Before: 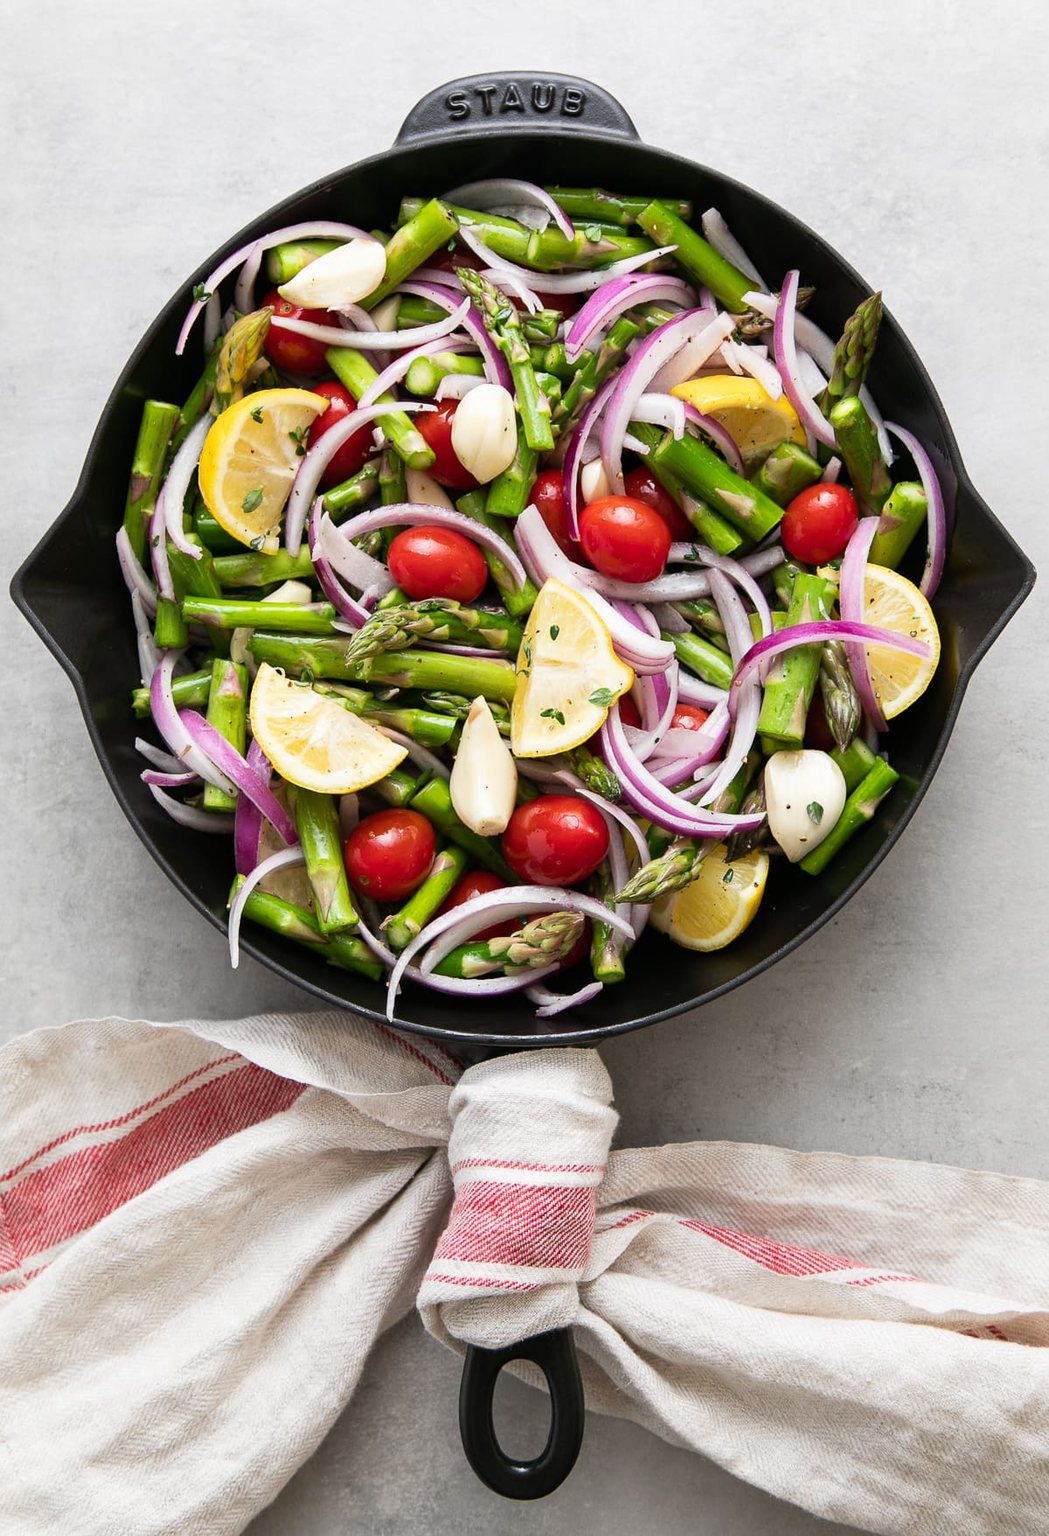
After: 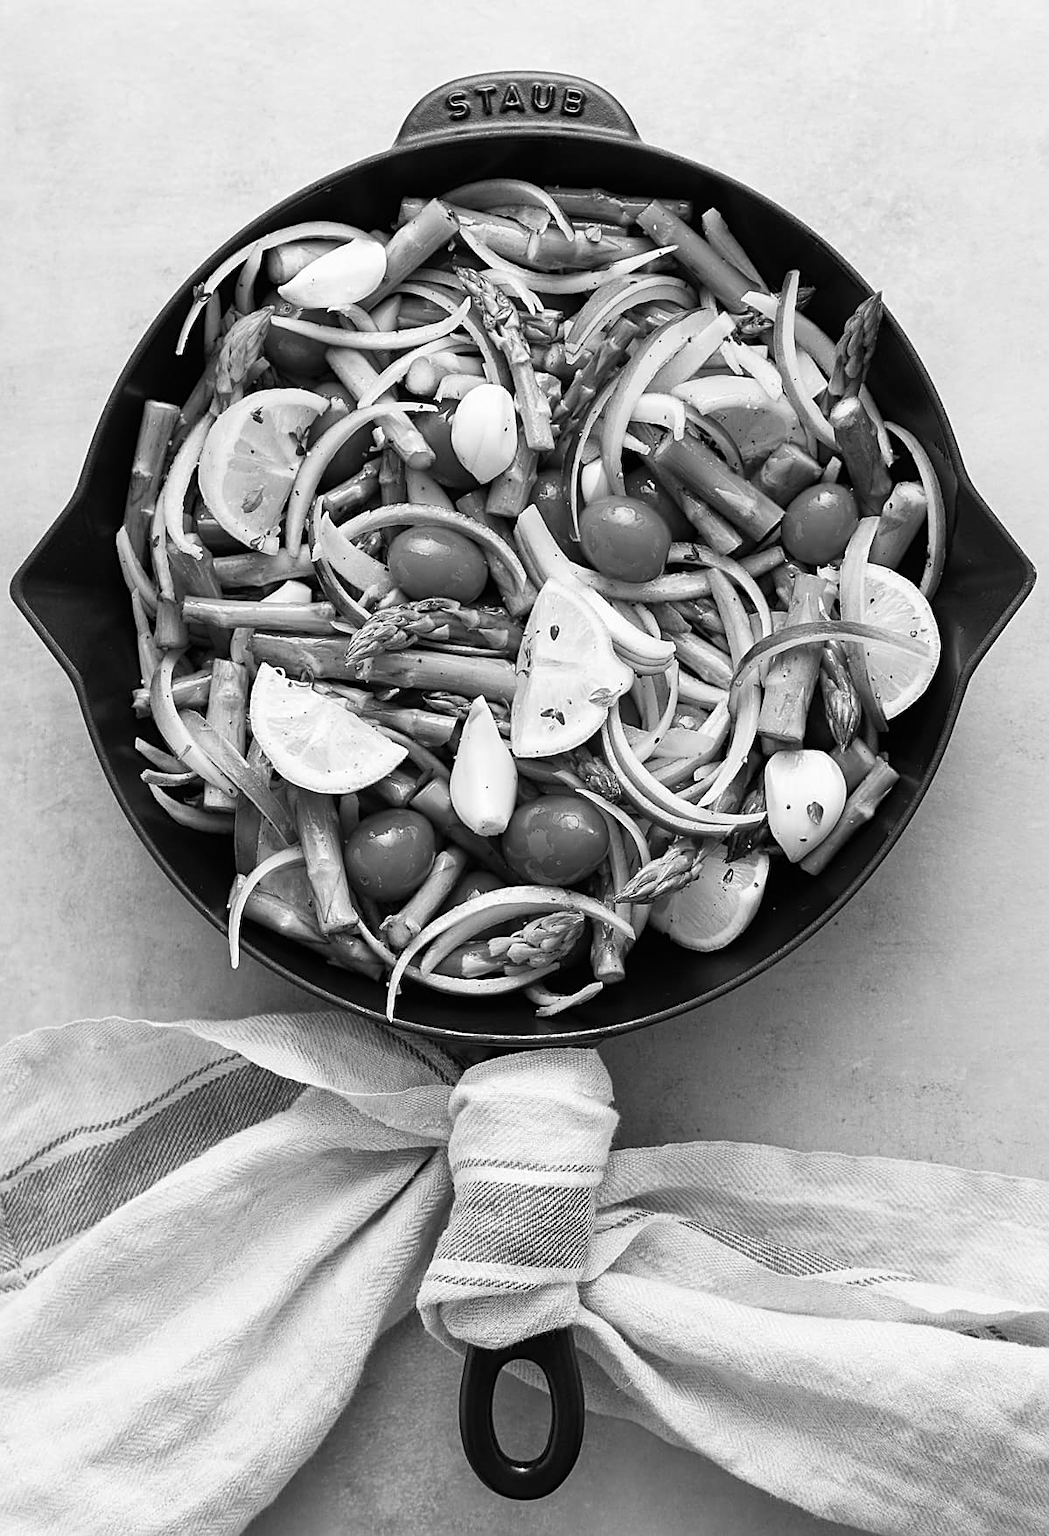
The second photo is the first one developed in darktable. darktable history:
contrast brightness saturation: saturation -1
sharpen: on, module defaults
